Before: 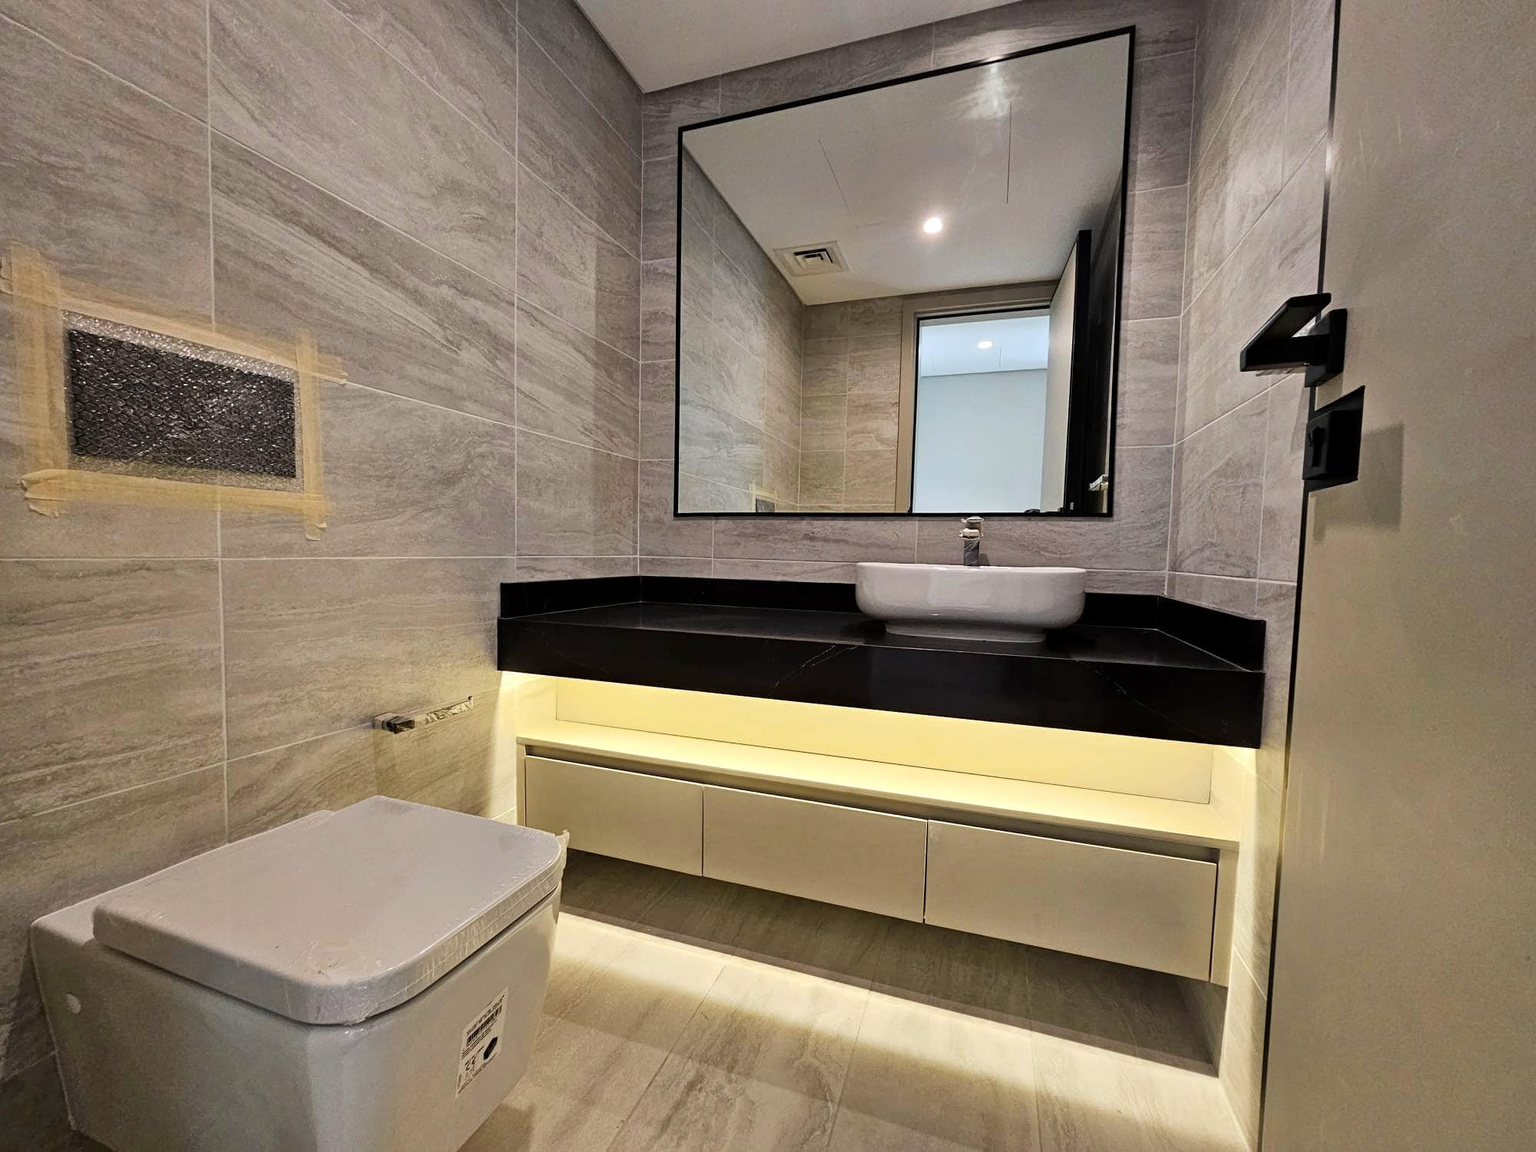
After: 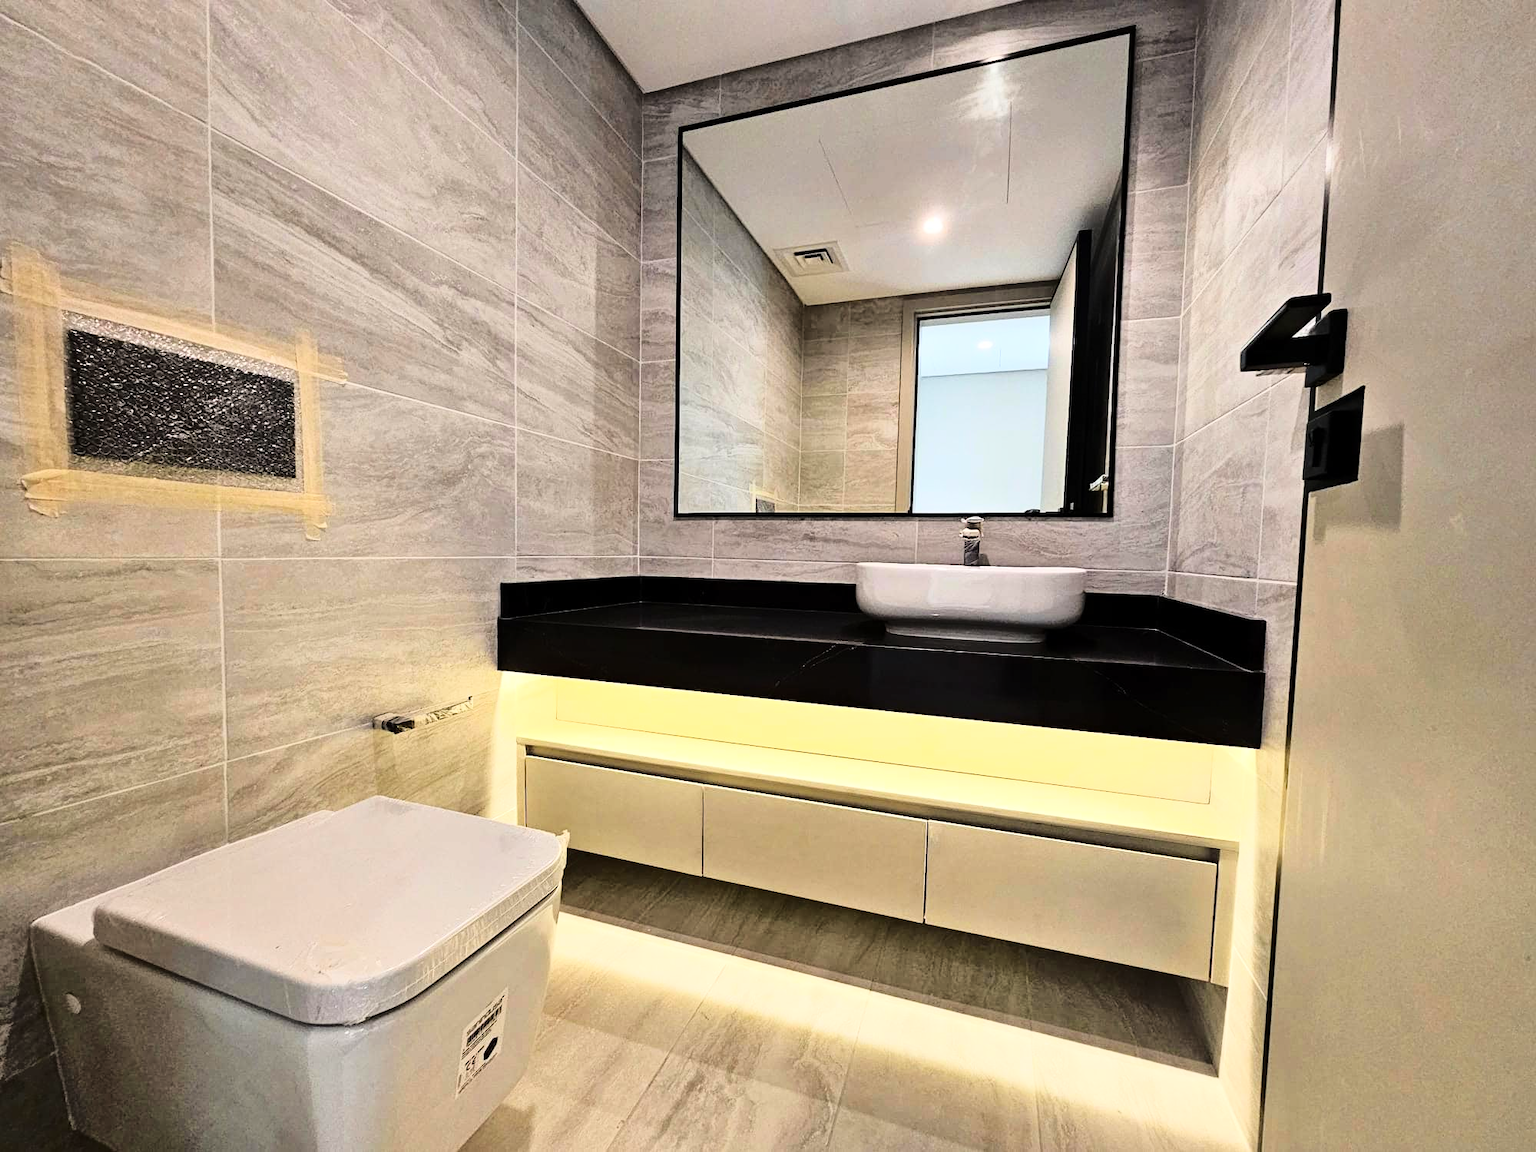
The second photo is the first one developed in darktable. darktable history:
base curve: curves: ch0 [(0, 0) (0.04, 0.03) (0.133, 0.232) (0.448, 0.748) (0.843, 0.968) (1, 1)]
